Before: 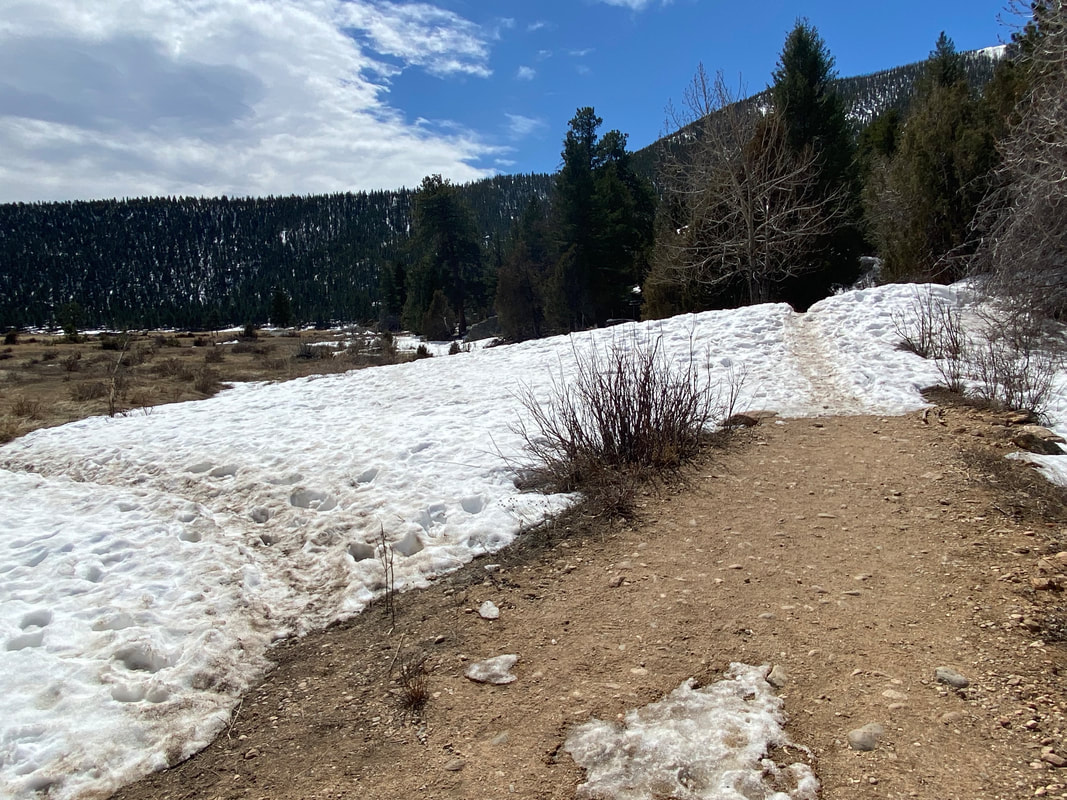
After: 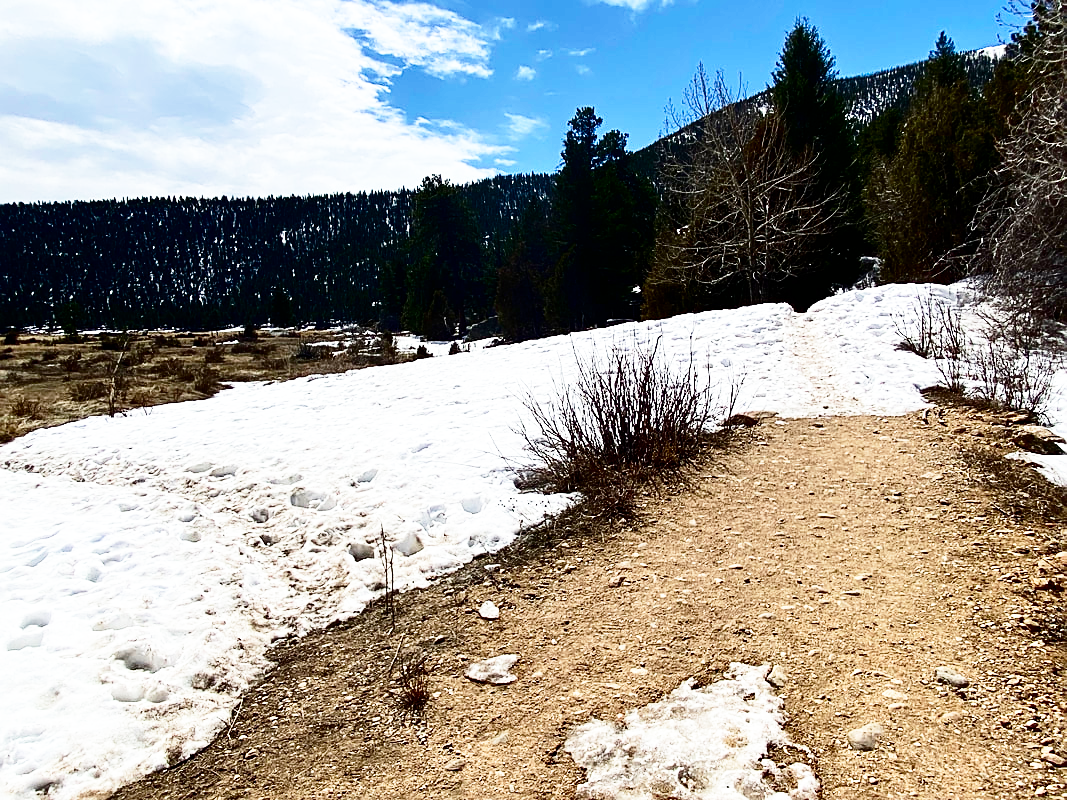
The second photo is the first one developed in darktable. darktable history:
base curve: curves: ch0 [(0, 0) (0.026, 0.03) (0.109, 0.232) (0.351, 0.748) (0.669, 0.968) (1, 1)], preserve colors none
contrast brightness saturation: contrast 0.192, brightness -0.231, saturation 0.108
sharpen: on, module defaults
